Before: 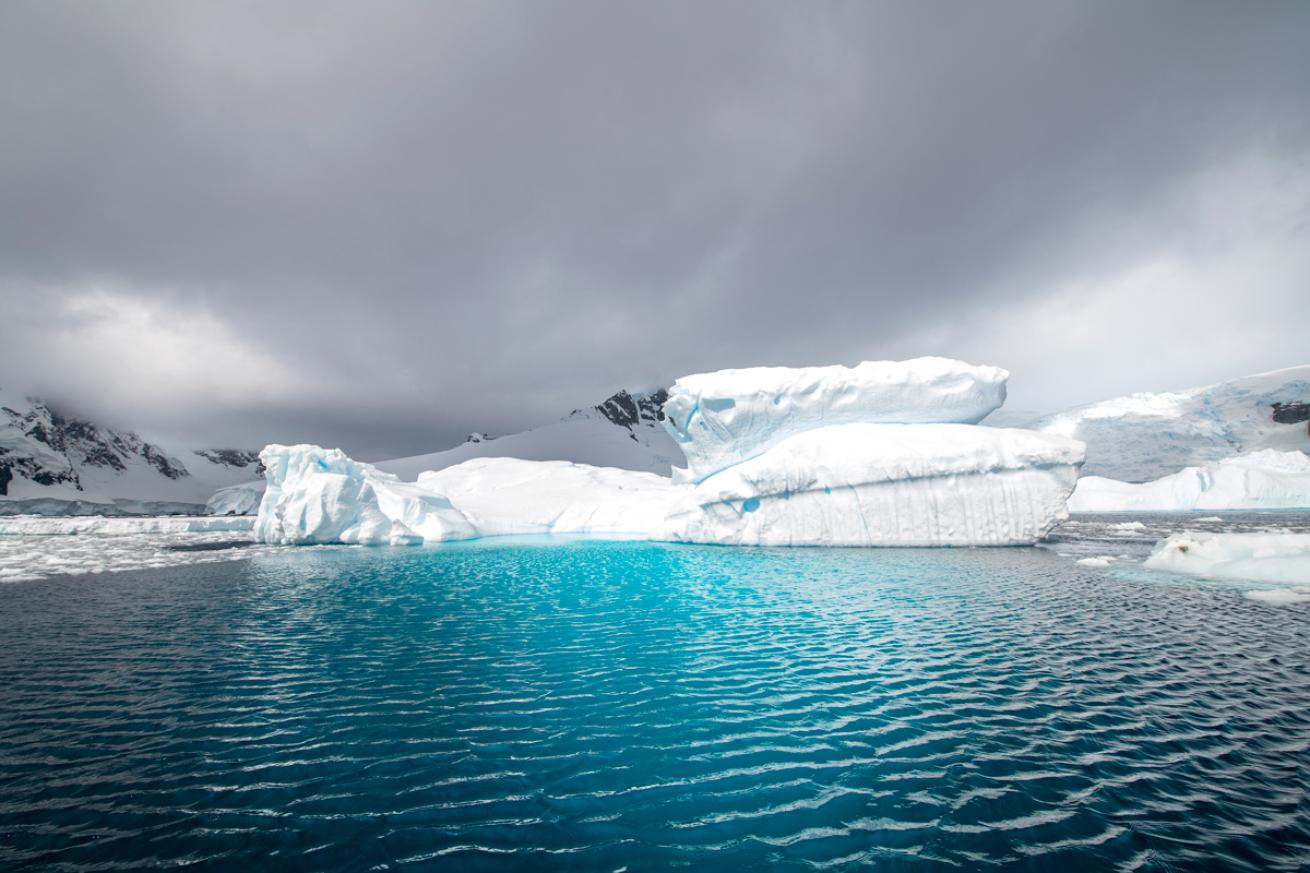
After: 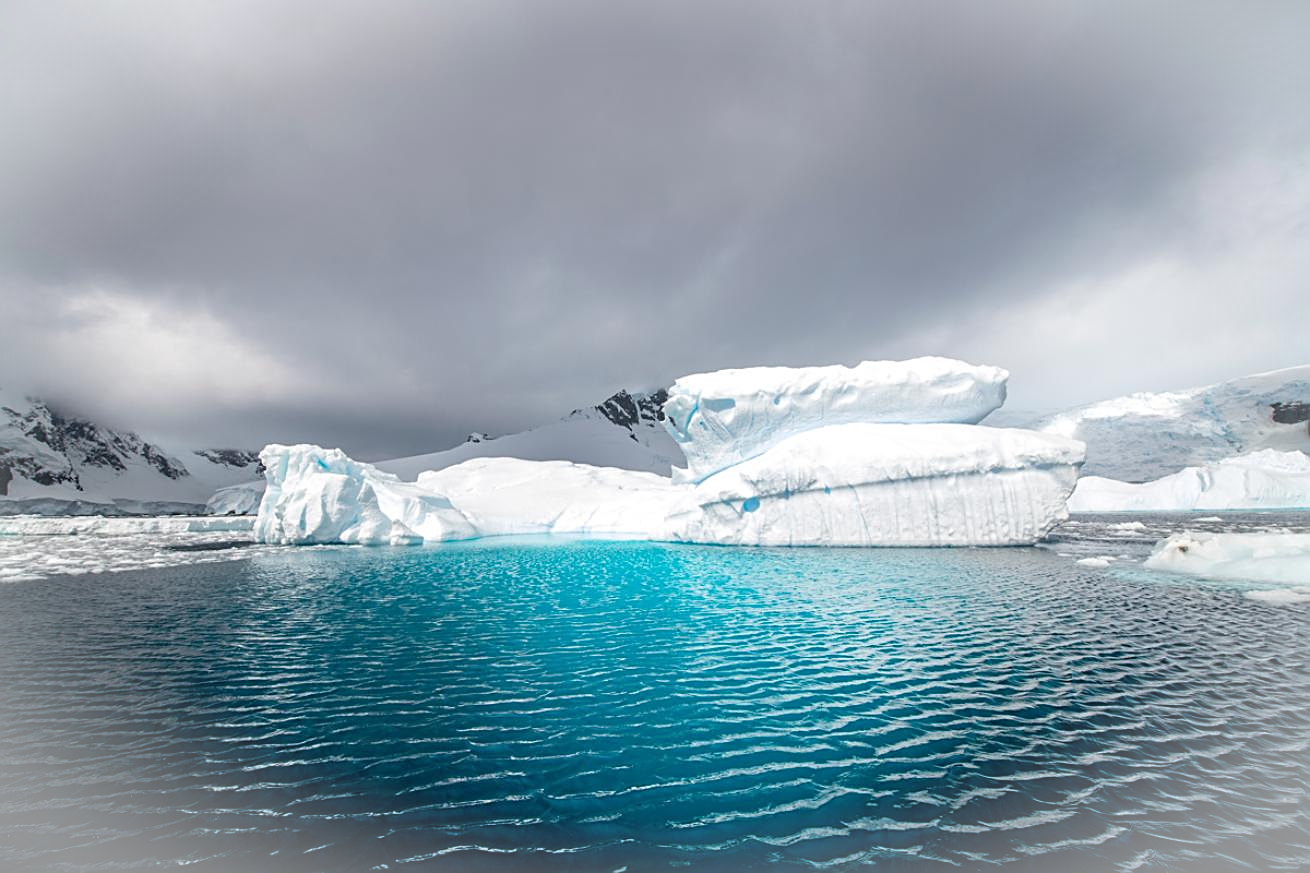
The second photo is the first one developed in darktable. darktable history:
vignetting: fall-off start 86.03%, brightness 0.296, saturation -0.002, automatic ratio true, dithering 16-bit output
sharpen: on, module defaults
